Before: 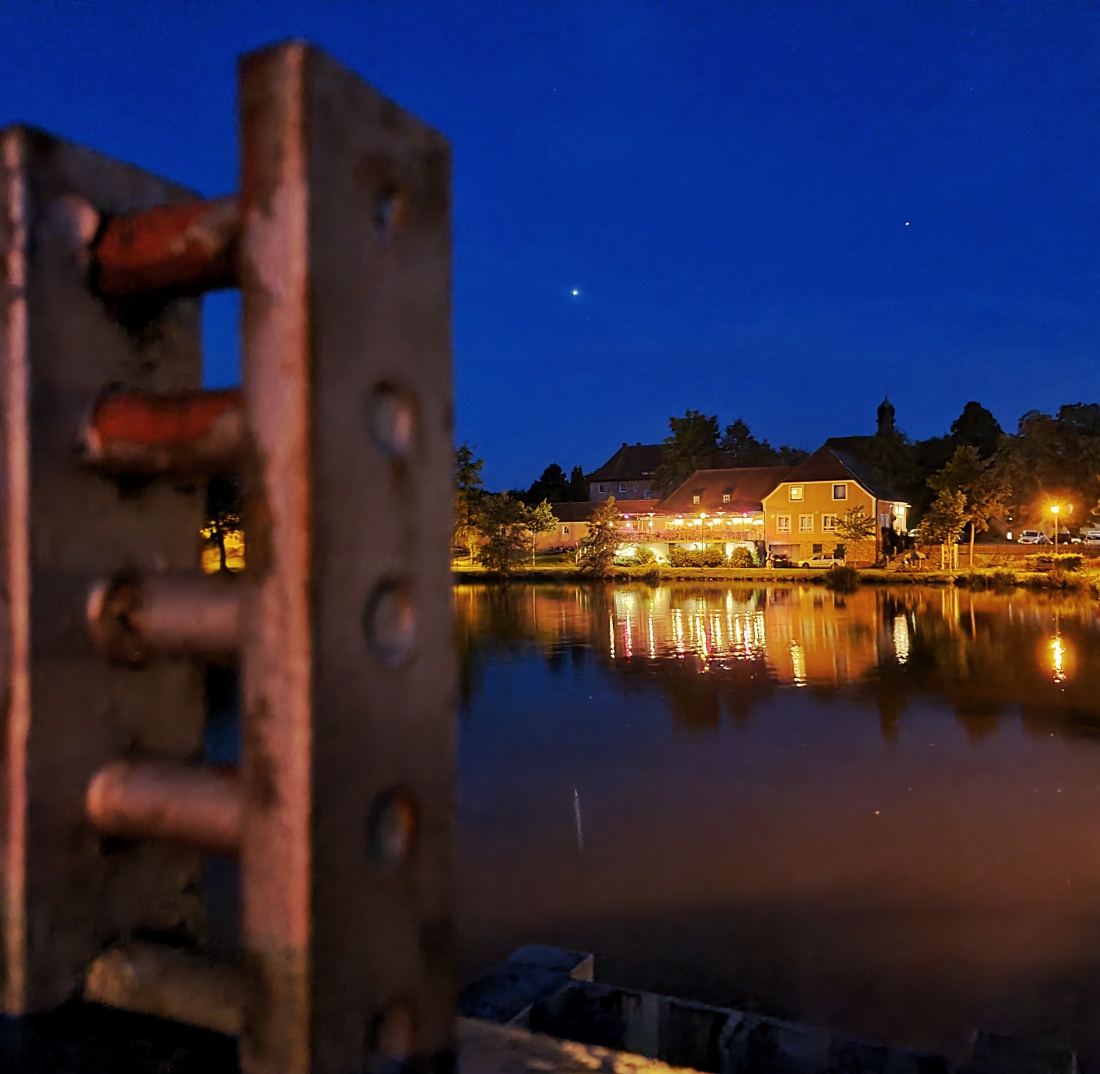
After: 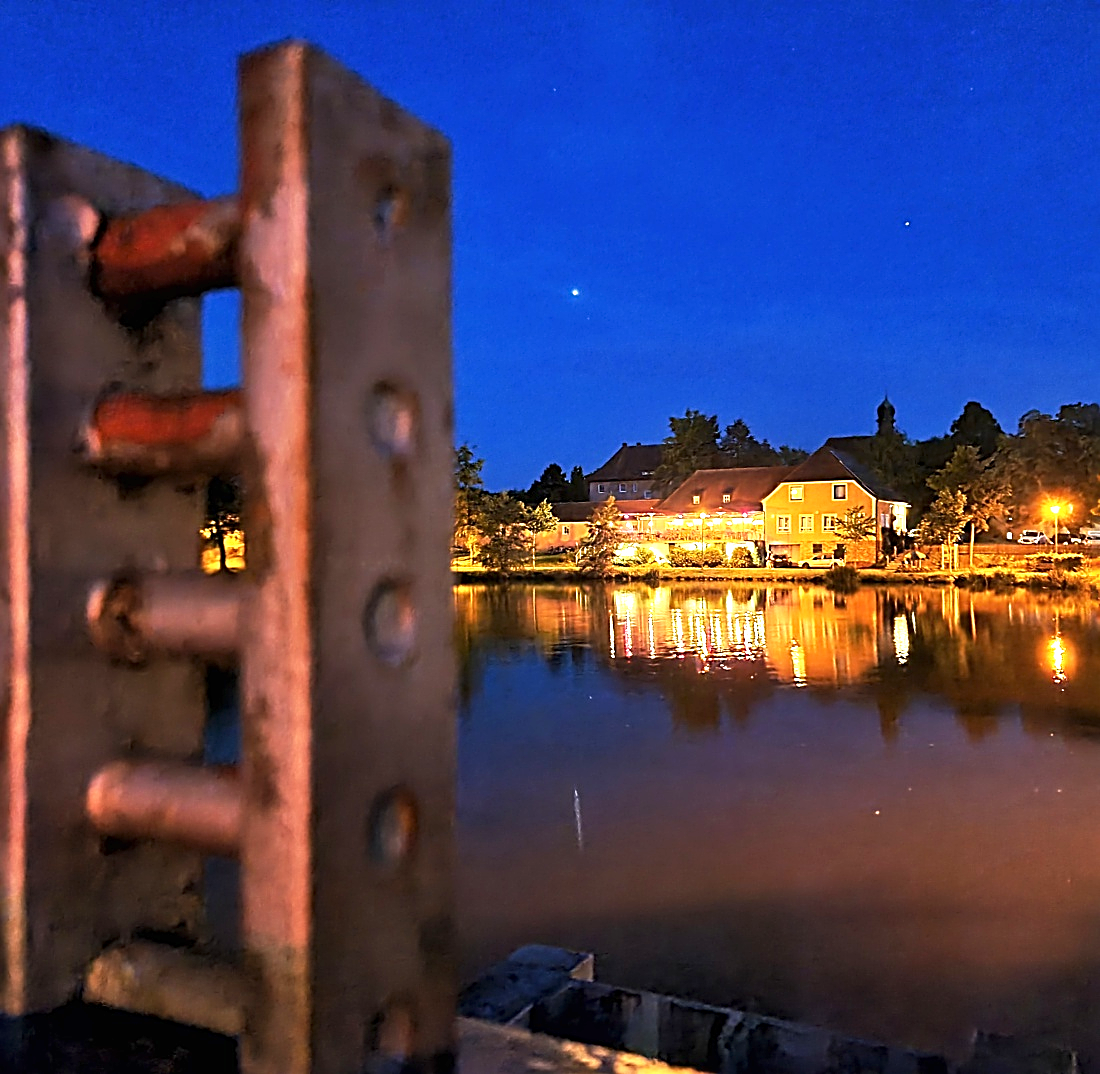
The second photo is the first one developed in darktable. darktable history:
sharpen: radius 2.803, amount 0.732
exposure: black level correction 0, exposure 1.106 EV, compensate highlight preservation false
